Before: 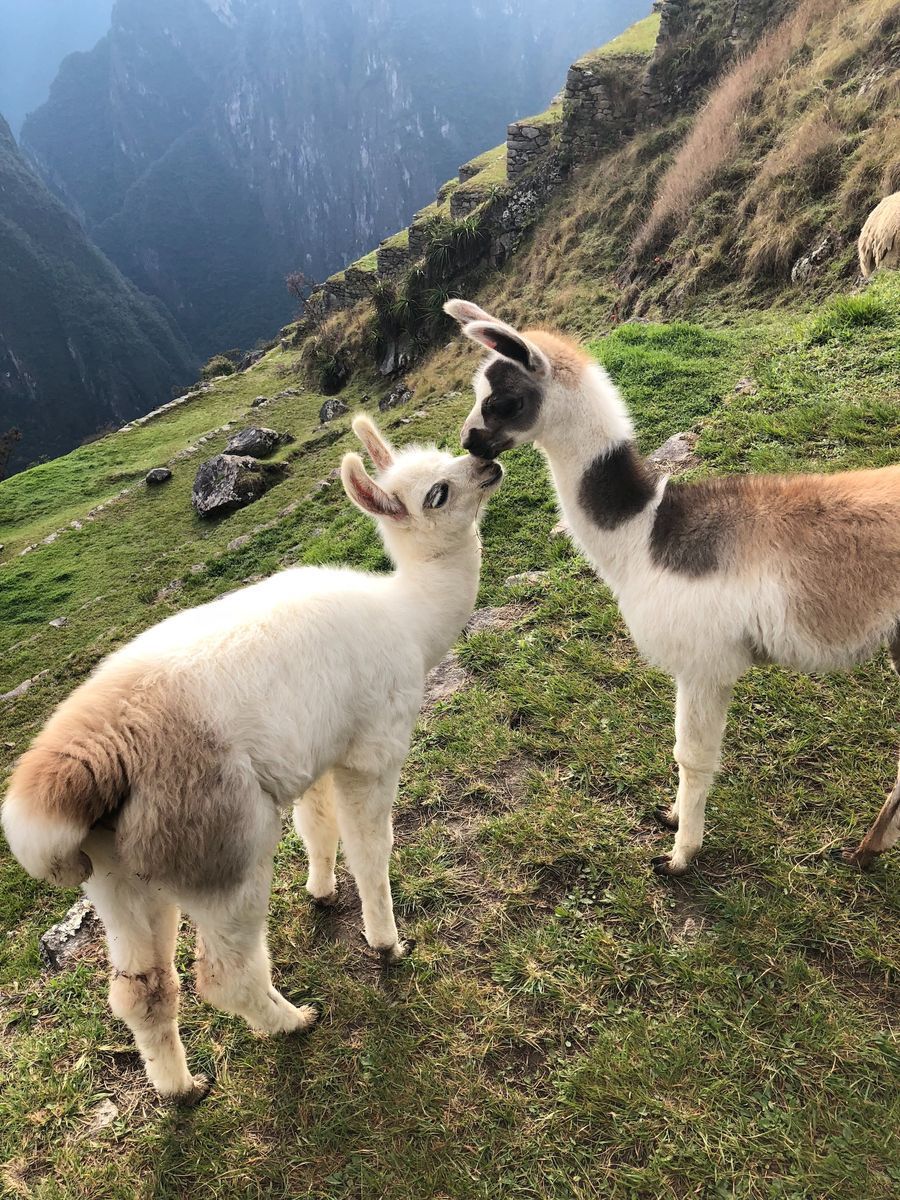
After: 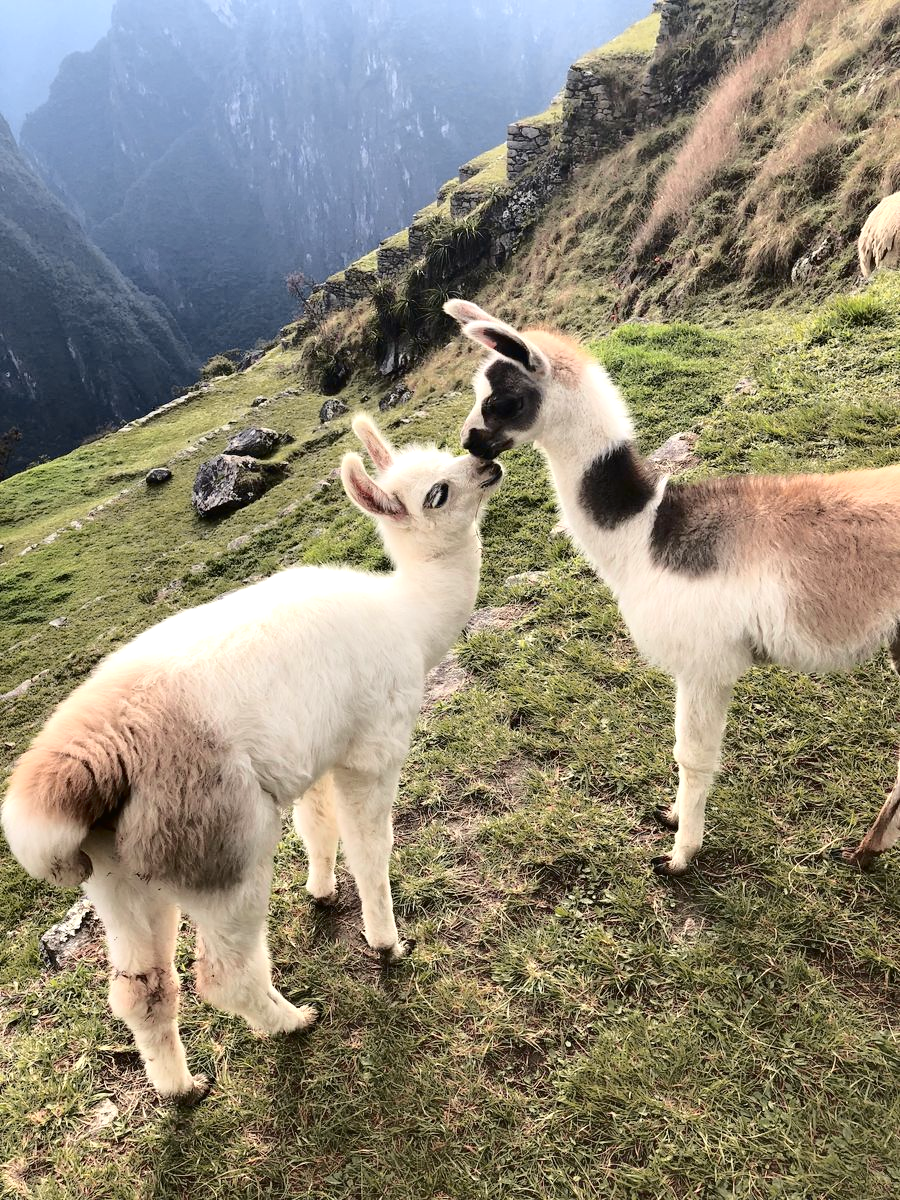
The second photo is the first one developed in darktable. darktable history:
tone curve: curves: ch0 [(0.003, 0.015) (0.104, 0.07) (0.239, 0.201) (0.327, 0.317) (0.401, 0.443) (0.495, 0.55) (0.65, 0.68) (0.832, 0.858) (1, 0.977)]; ch1 [(0, 0) (0.161, 0.092) (0.35, 0.33) (0.379, 0.401) (0.447, 0.476) (0.495, 0.499) (0.515, 0.518) (0.55, 0.557) (0.621, 0.615) (0.718, 0.734) (1, 1)]; ch2 [(0, 0) (0.359, 0.372) (0.437, 0.437) (0.502, 0.501) (0.534, 0.537) (0.599, 0.586) (1, 1)], color space Lab, independent channels, preserve colors none
exposure: black level correction 0.003, exposure 0.383 EV, compensate highlight preservation false
